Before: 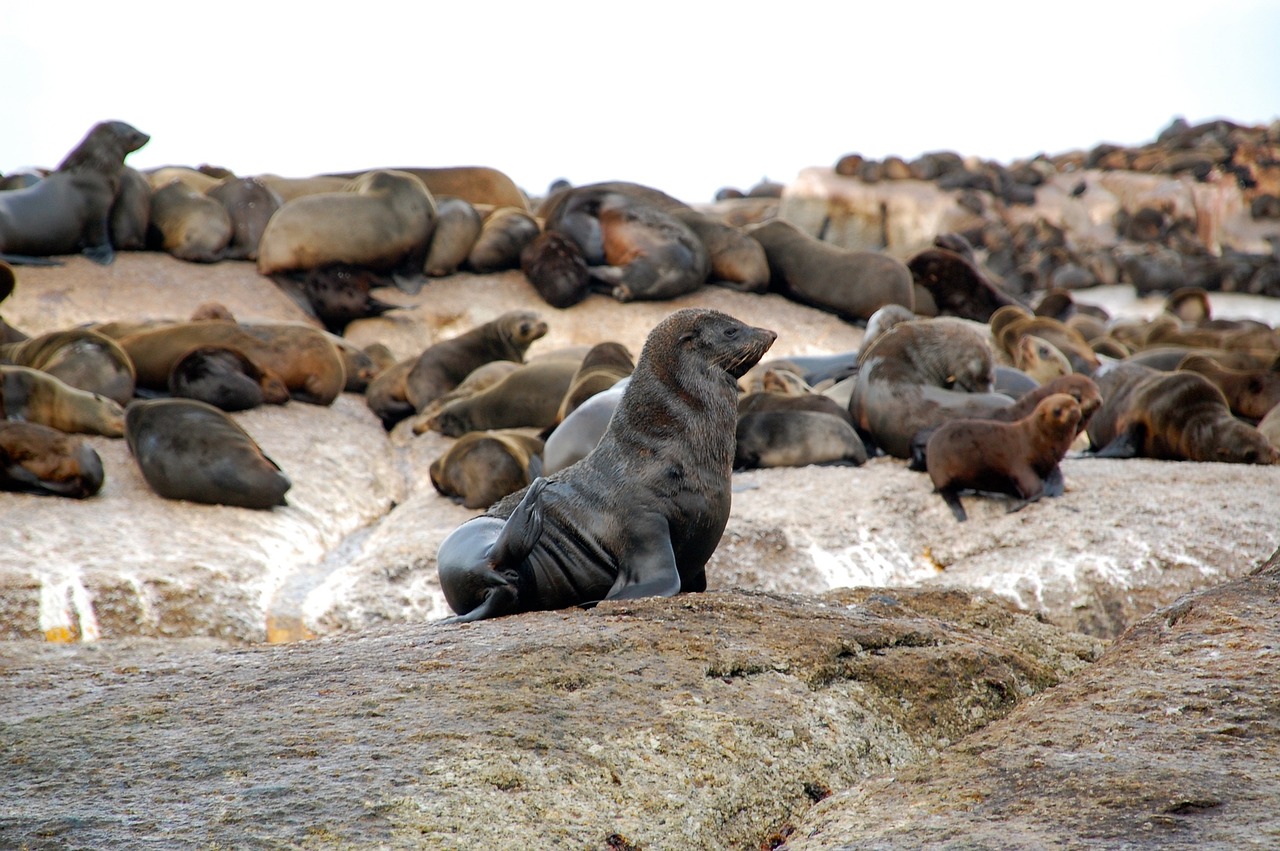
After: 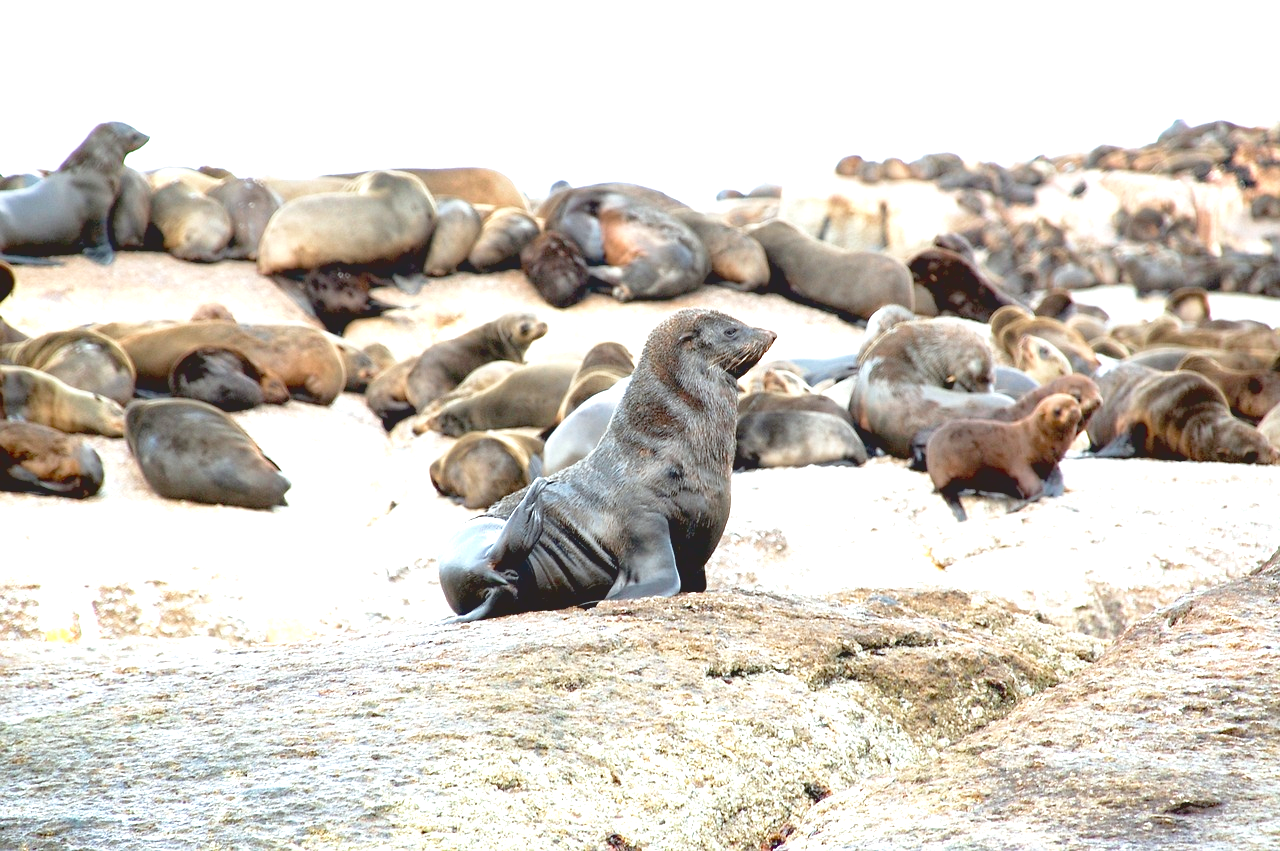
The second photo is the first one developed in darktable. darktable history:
exposure: black level correction 0.006, exposure 2.068 EV, compensate highlight preservation false
tone equalizer: edges refinement/feathering 500, mask exposure compensation -1.57 EV, preserve details no
color correction: highlights a* -2.87, highlights b* -2.8, shadows a* 2.45, shadows b* 2.73
velvia: on, module defaults
contrast brightness saturation: contrast -0.267, saturation -0.429
